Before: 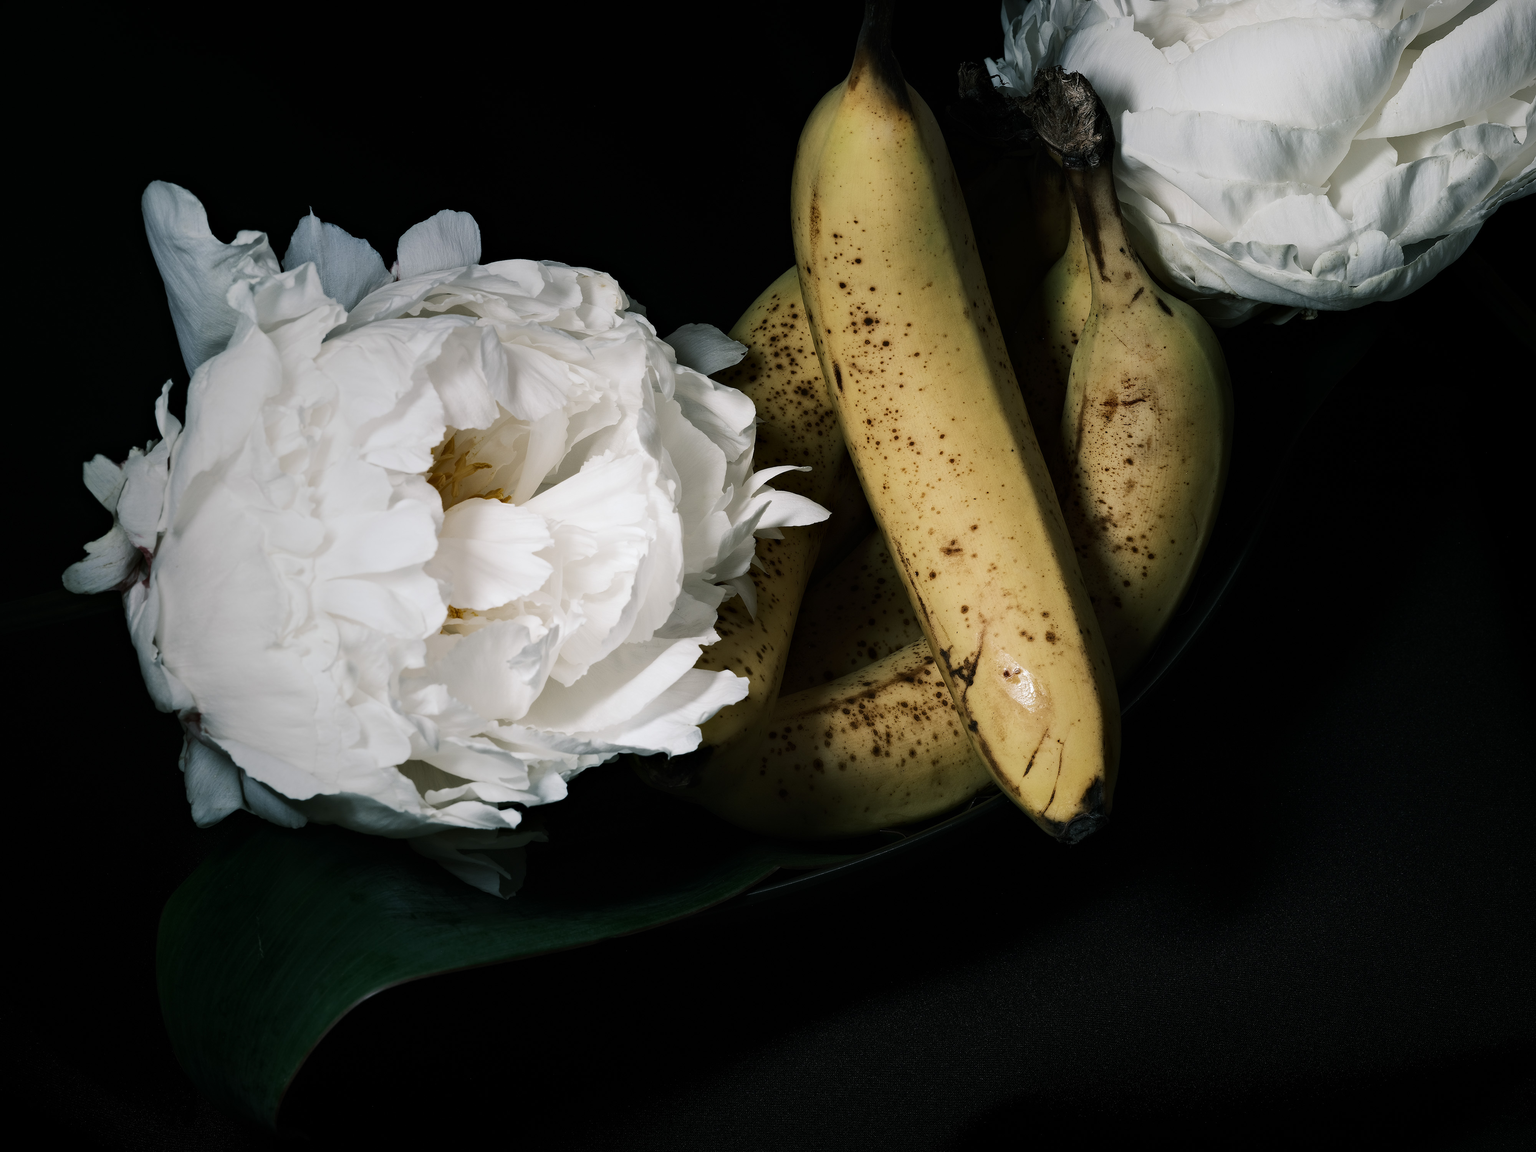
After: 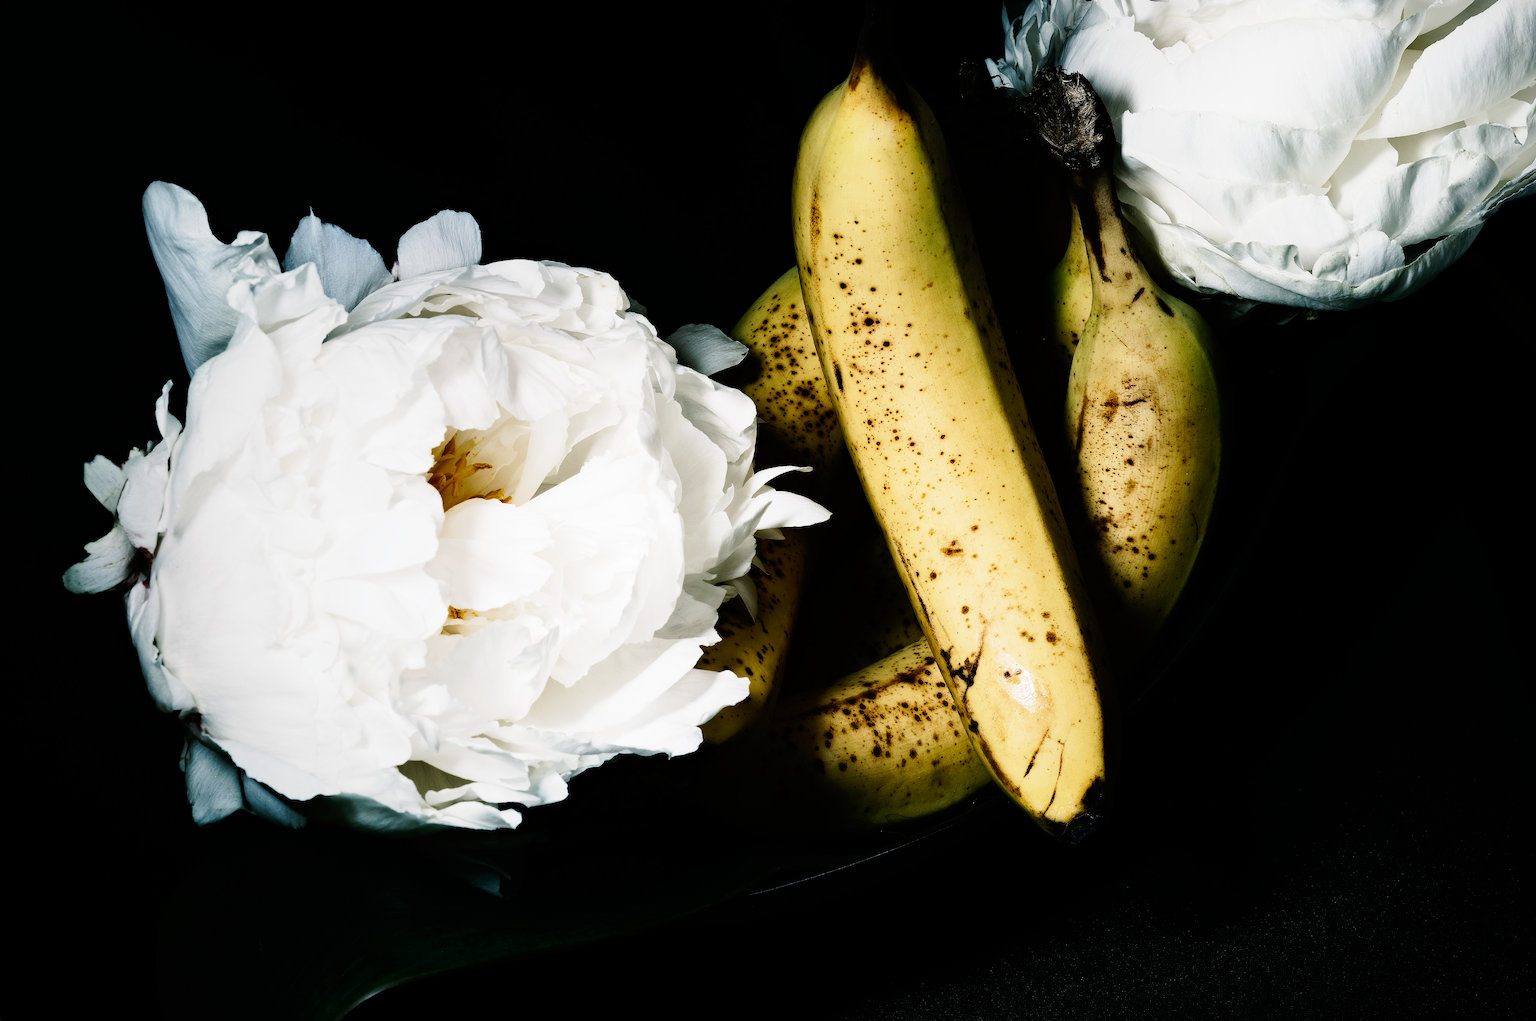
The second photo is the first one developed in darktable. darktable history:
base curve: curves: ch0 [(0, 0) (0.028, 0.03) (0.121, 0.232) (0.46, 0.748) (0.859, 0.968) (1, 1)], preserve colors none
crop and rotate: top 0%, bottom 11.343%
tone curve: curves: ch0 [(0, 0) (0.118, 0.034) (0.182, 0.124) (0.265, 0.214) (0.504, 0.508) (0.783, 0.825) (1, 1)], preserve colors none
